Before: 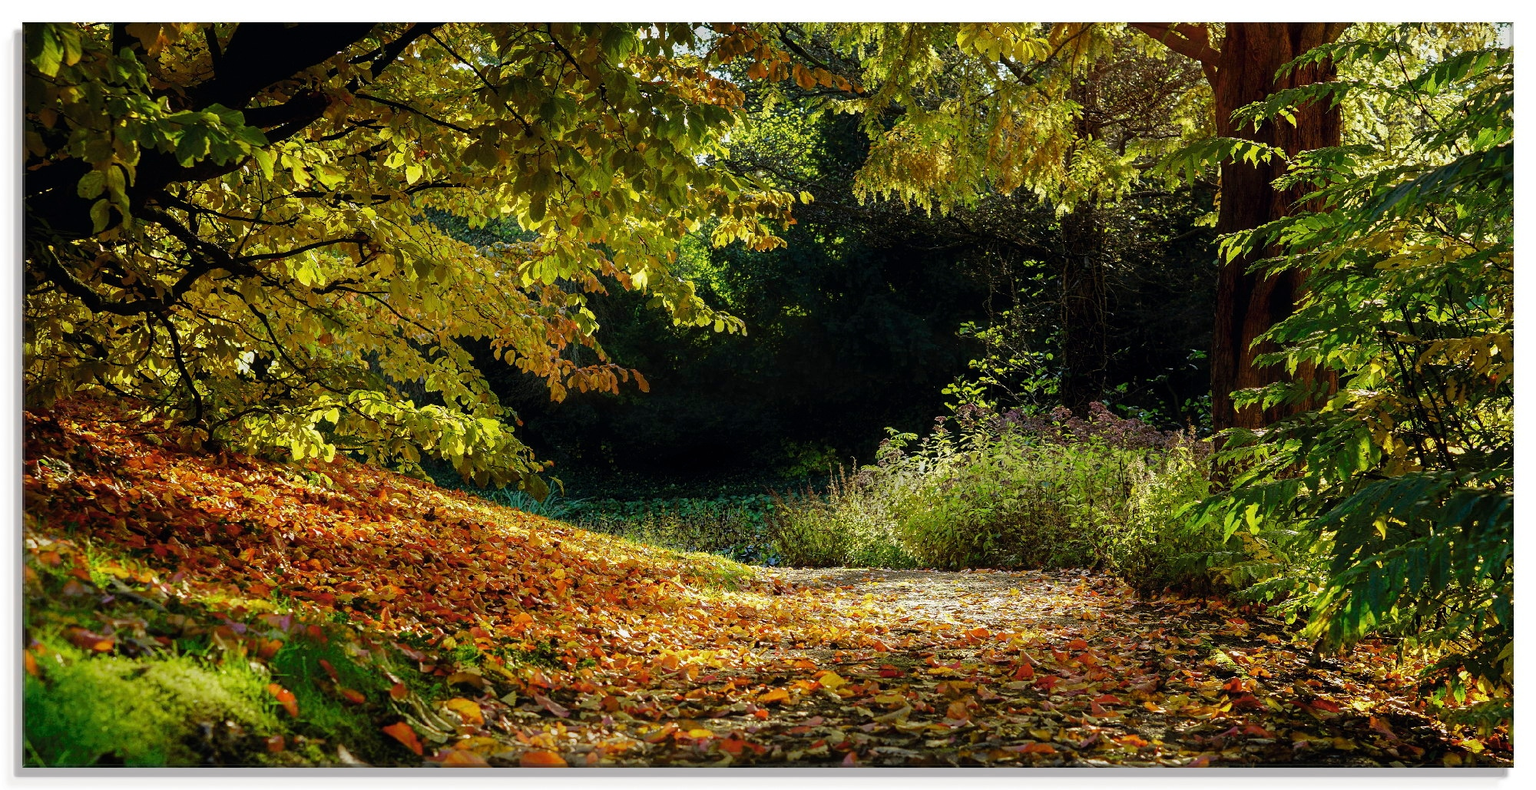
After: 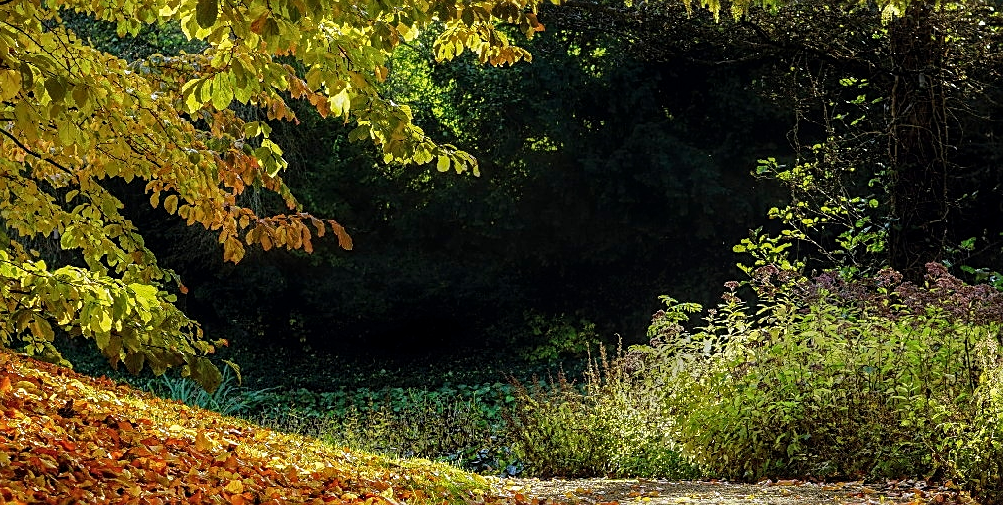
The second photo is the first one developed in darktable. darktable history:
crop: left 24.679%, top 25.398%, right 25.153%, bottom 25.438%
local contrast: on, module defaults
sharpen: on, module defaults
